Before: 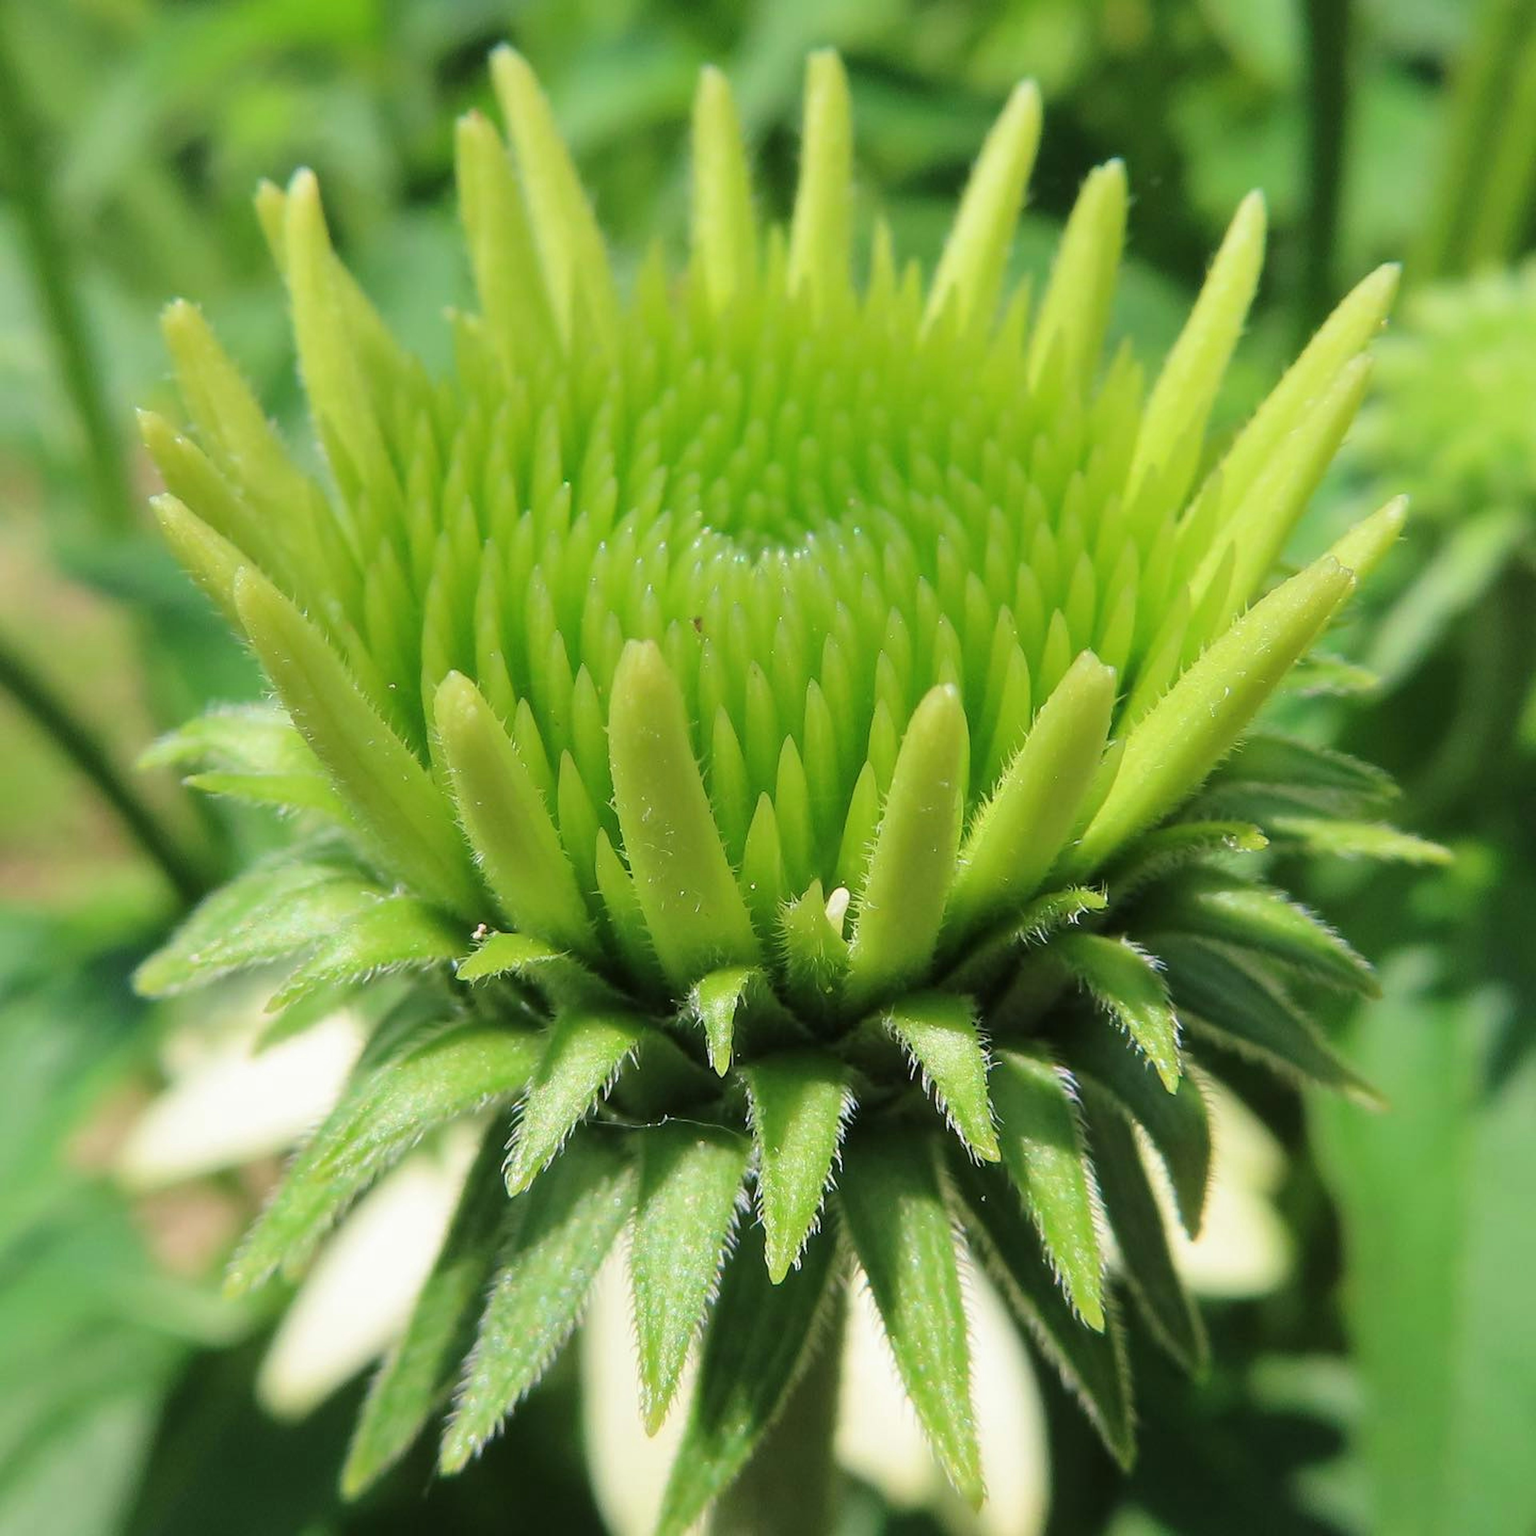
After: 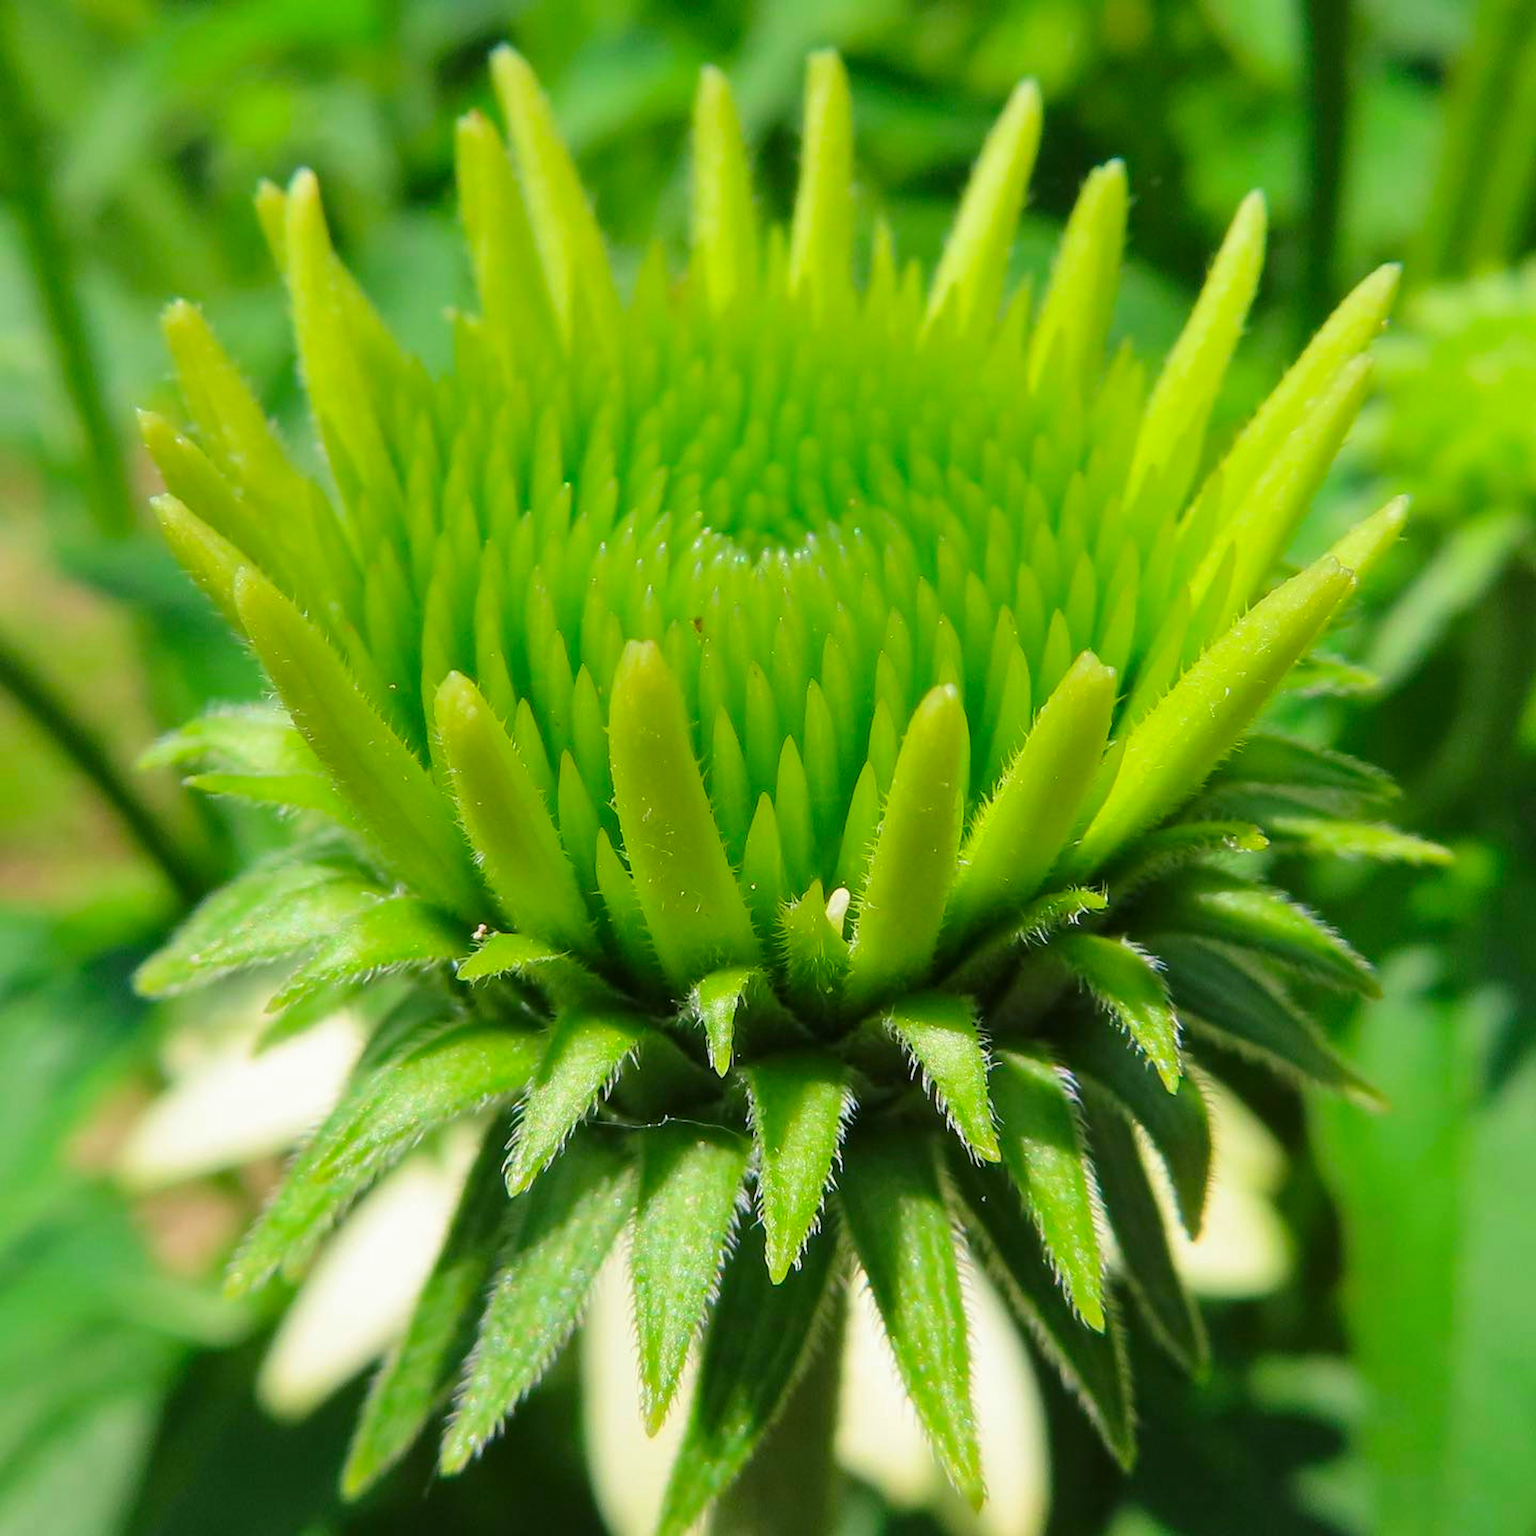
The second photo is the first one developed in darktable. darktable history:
contrast brightness saturation: brightness -0.02, saturation 0.35
shadows and highlights: shadows 30.86, highlights 0, soften with gaussian
